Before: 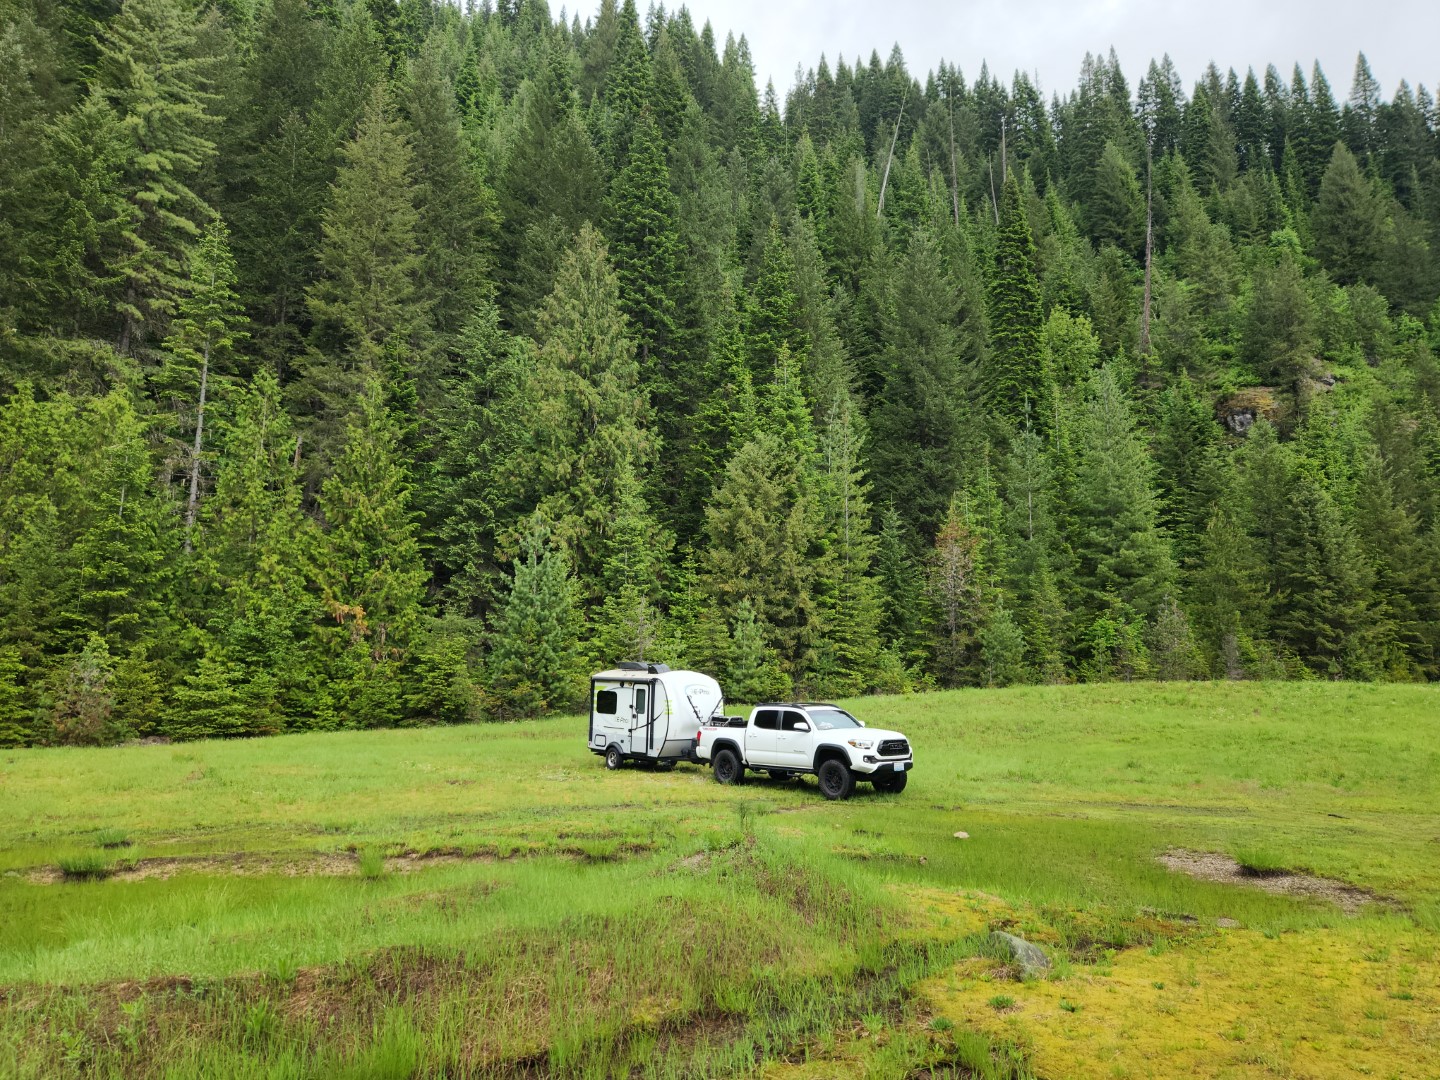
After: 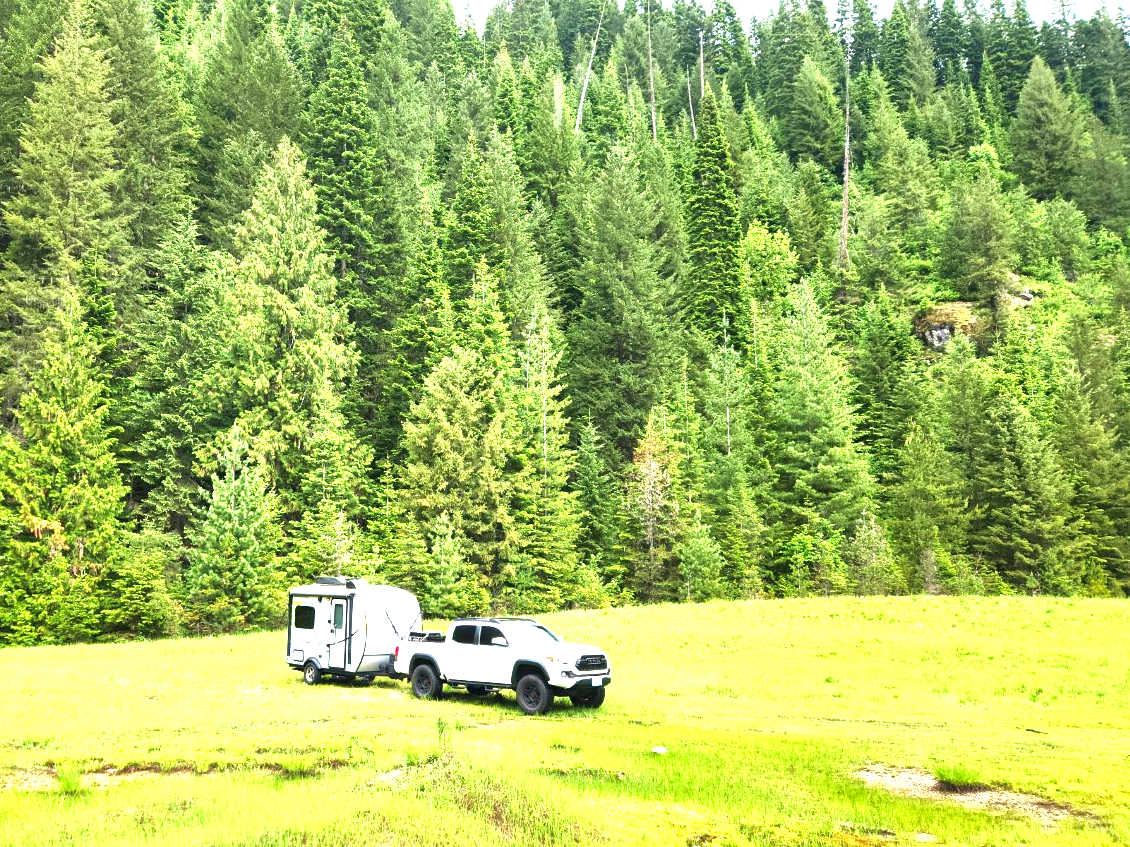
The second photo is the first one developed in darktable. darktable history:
velvia: on, module defaults
shadows and highlights: radius 121.85, shadows 21.76, white point adjustment -9.64, highlights -12.82, soften with gaussian
local contrast: mode bilateral grid, contrast 19, coarseness 49, detail 141%, midtone range 0.2
crop and rotate: left 21.032%, top 7.932%, right 0.495%, bottom 13.57%
exposure: exposure 2.235 EV, compensate exposure bias true, compensate highlight preservation false
